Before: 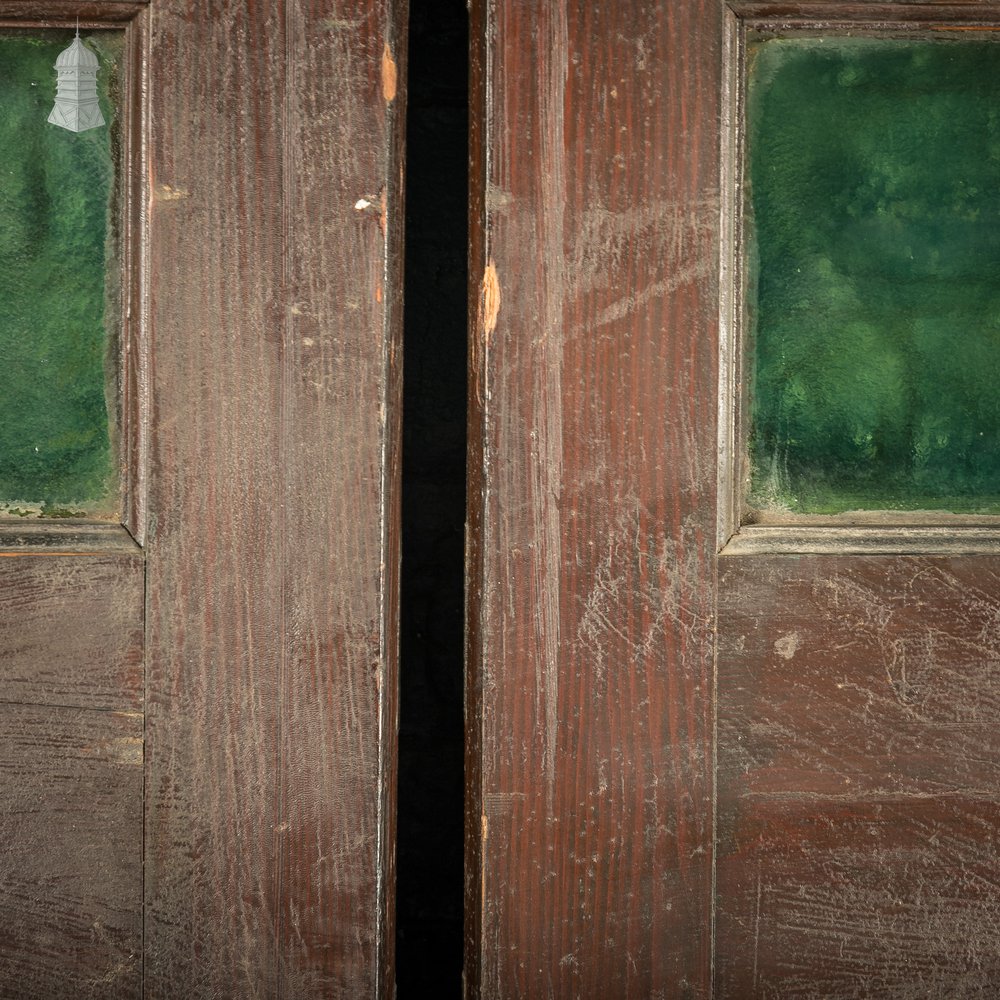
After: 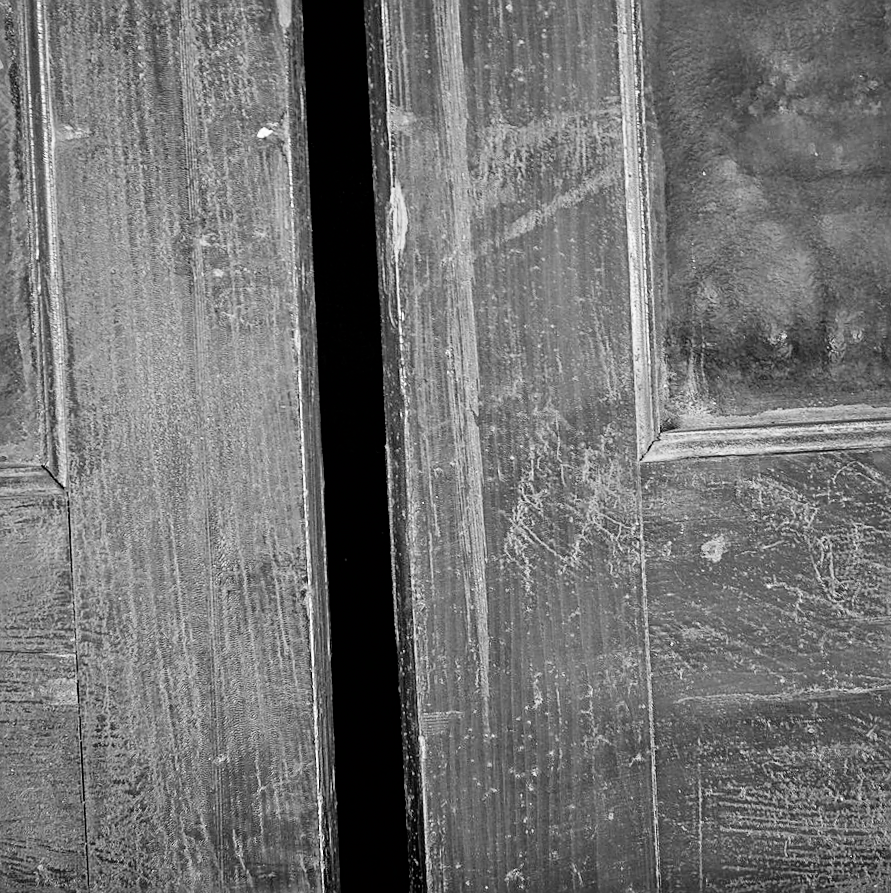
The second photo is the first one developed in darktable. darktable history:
exposure: exposure 0.209 EV, compensate highlight preservation false
filmic rgb: black relative exposure -16 EV, white relative exposure 6.24 EV, hardness 5.02, contrast 1.343
color calibration: output gray [0.21, 0.42, 0.37, 0], illuminant custom, x 0.371, y 0.381, temperature 4282.39 K
sharpen: on, module defaults
crop and rotate: angle 3.3°, left 5.837%, top 5.675%
tone equalizer: -7 EV 0.154 EV, -6 EV 0.603 EV, -5 EV 1.12 EV, -4 EV 1.37 EV, -3 EV 1.12 EV, -2 EV 0.6 EV, -1 EV 0.148 EV
color balance rgb: perceptual saturation grading › global saturation -2.8%, global vibrance 9.873%
